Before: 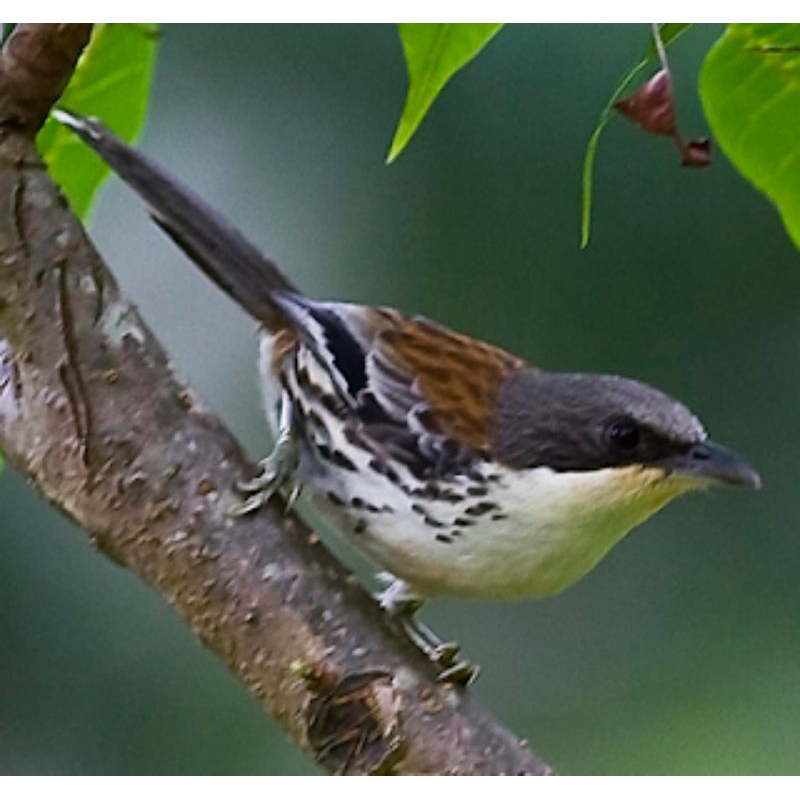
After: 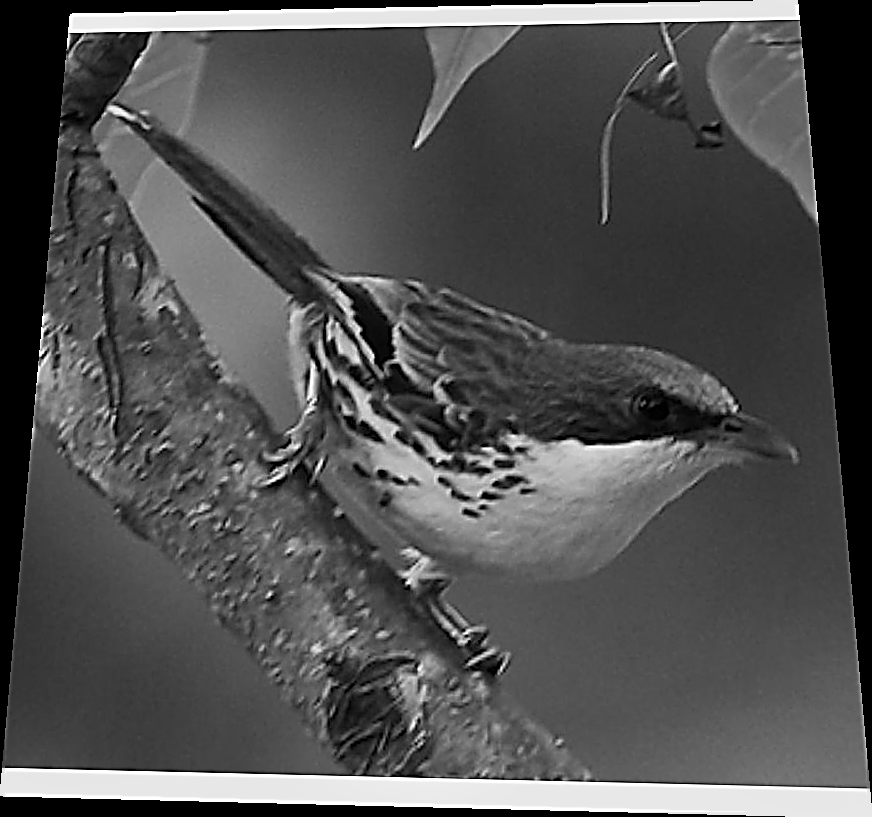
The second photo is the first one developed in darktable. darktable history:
monochrome: a 26.22, b 42.67, size 0.8
rotate and perspective: rotation 0.128°, lens shift (vertical) -0.181, lens shift (horizontal) -0.044, shear 0.001, automatic cropping off
sharpen: amount 1.861
